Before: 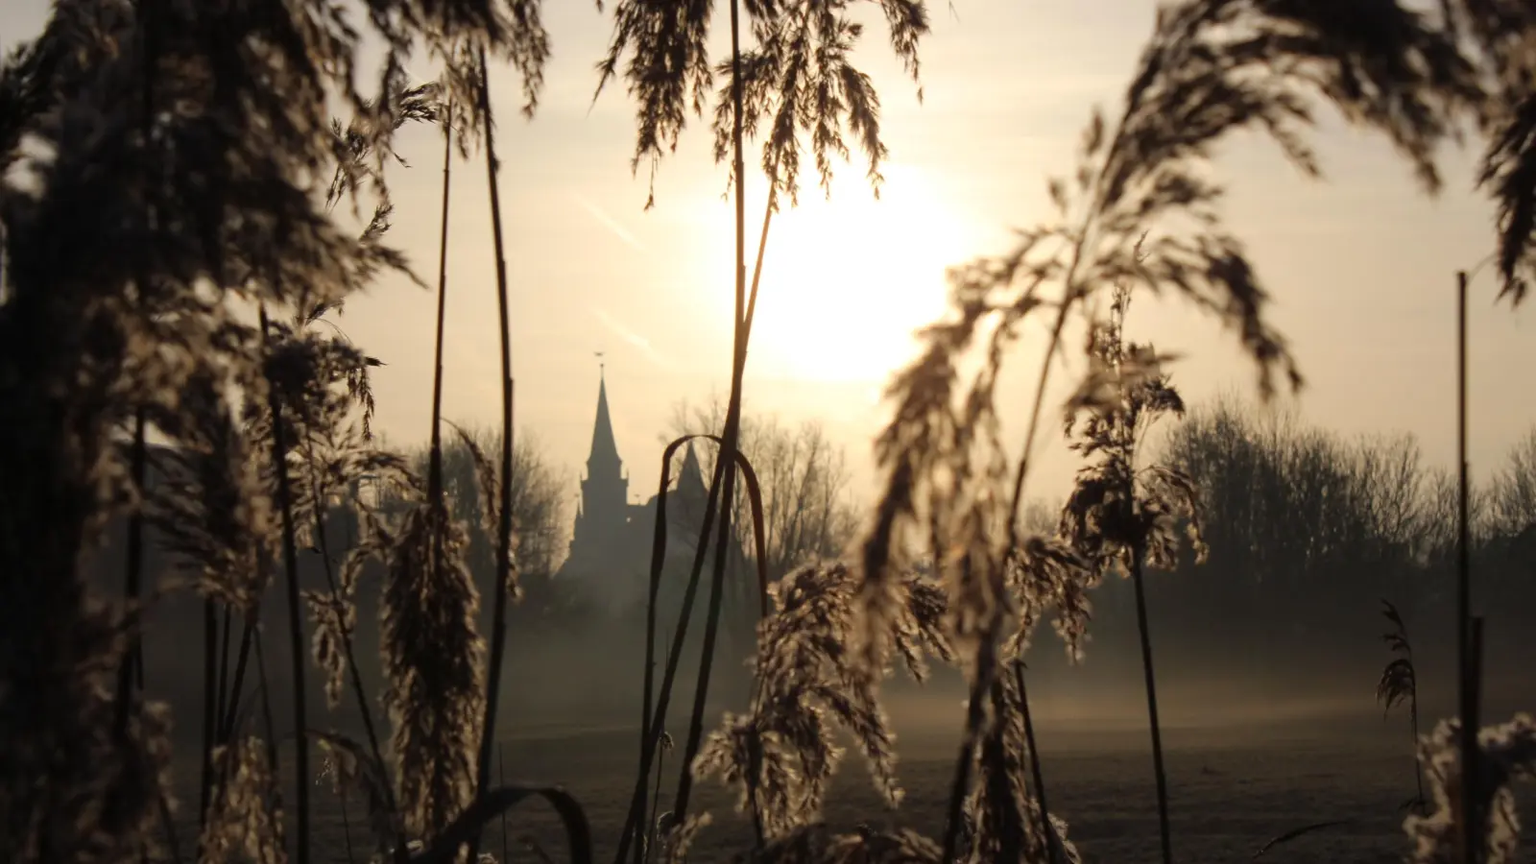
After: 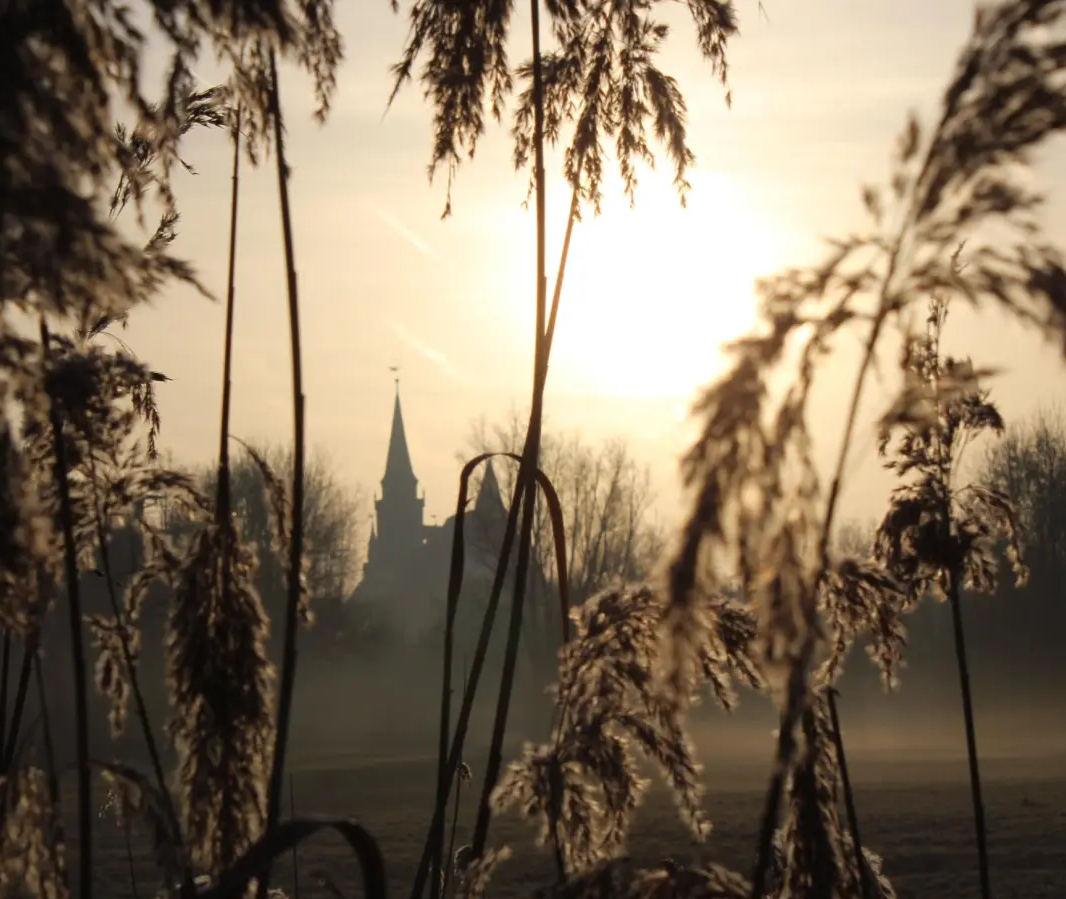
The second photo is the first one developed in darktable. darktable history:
crop and rotate: left 14.416%, right 18.911%
